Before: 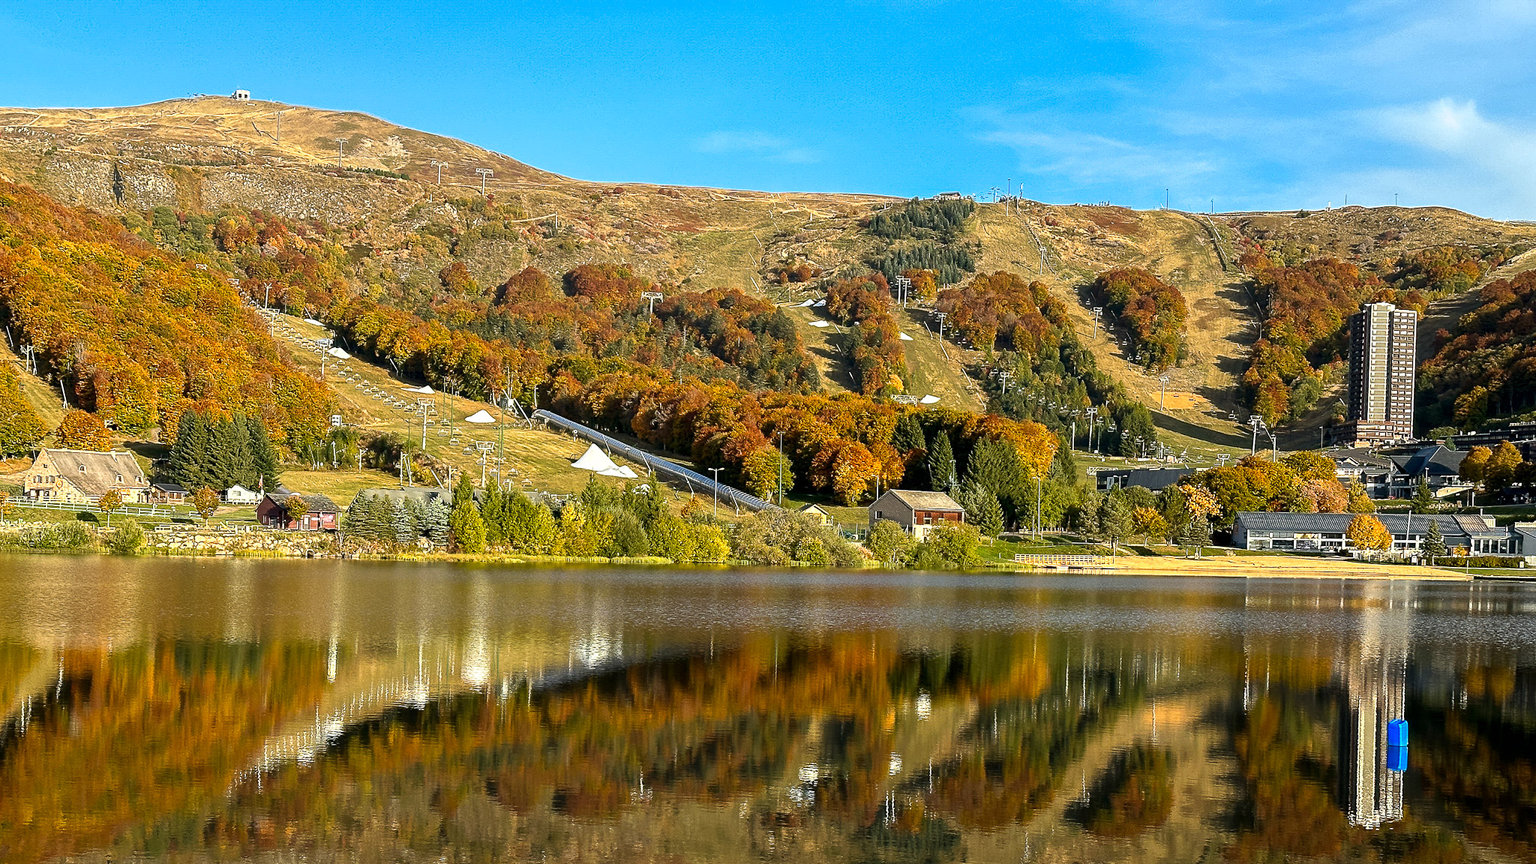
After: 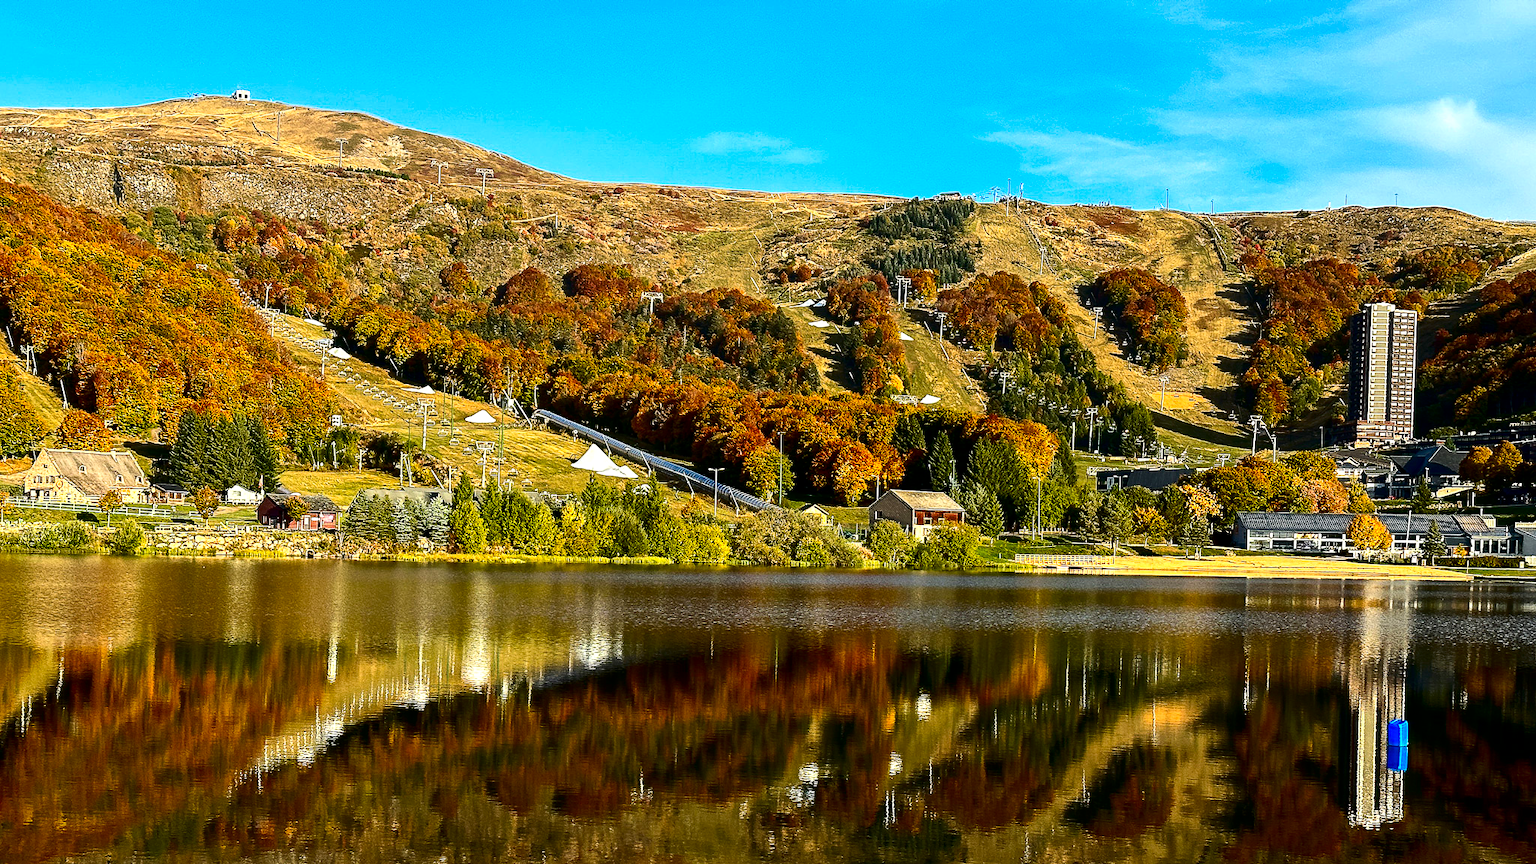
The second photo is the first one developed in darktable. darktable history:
contrast brightness saturation: contrast 0.224, brightness -0.185, saturation 0.235
exposure: exposure 0.131 EV, compensate highlight preservation false
